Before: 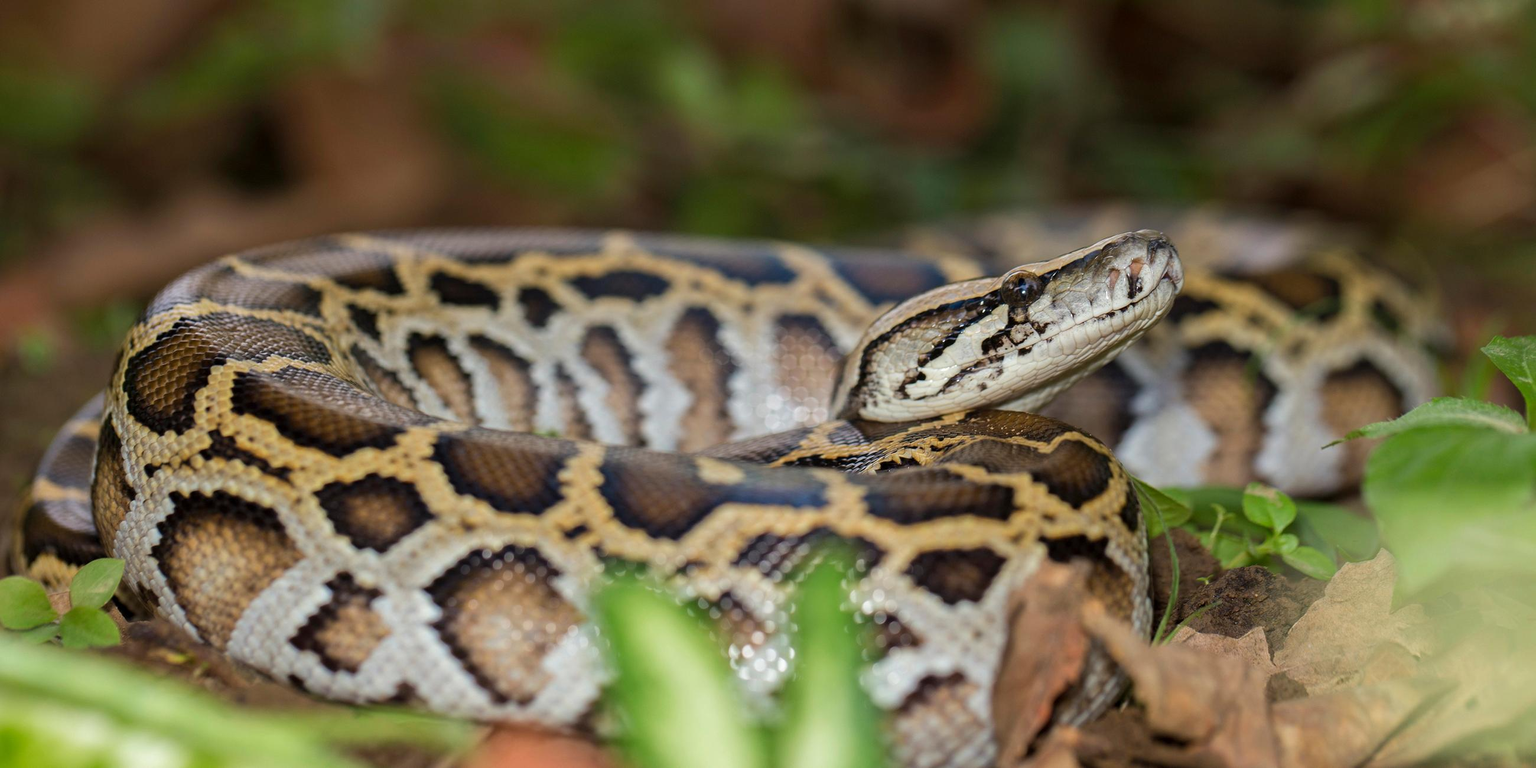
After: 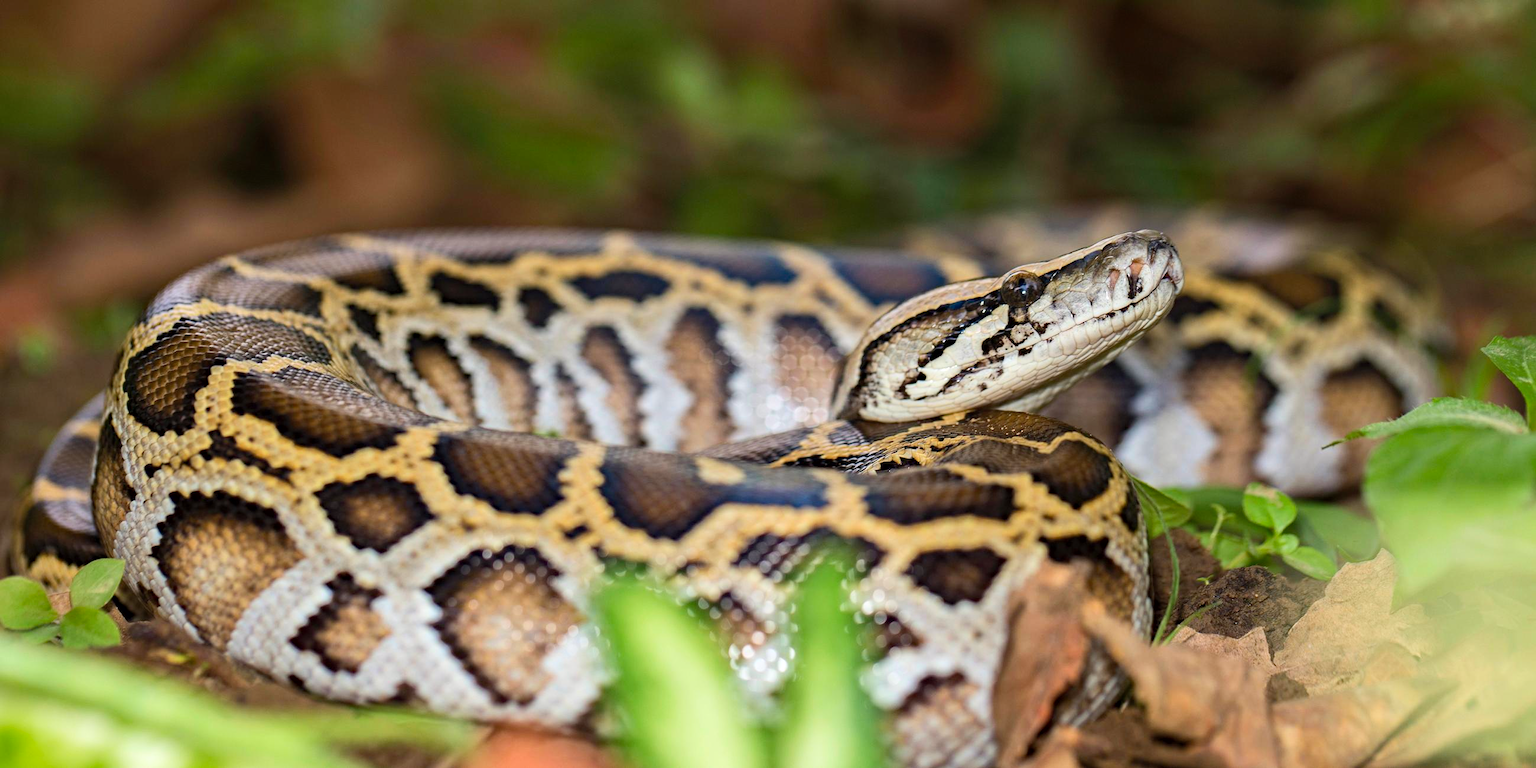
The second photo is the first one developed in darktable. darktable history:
haze removal: compatibility mode true, adaptive false
contrast brightness saturation: contrast 0.196, brightness 0.141, saturation 0.138
